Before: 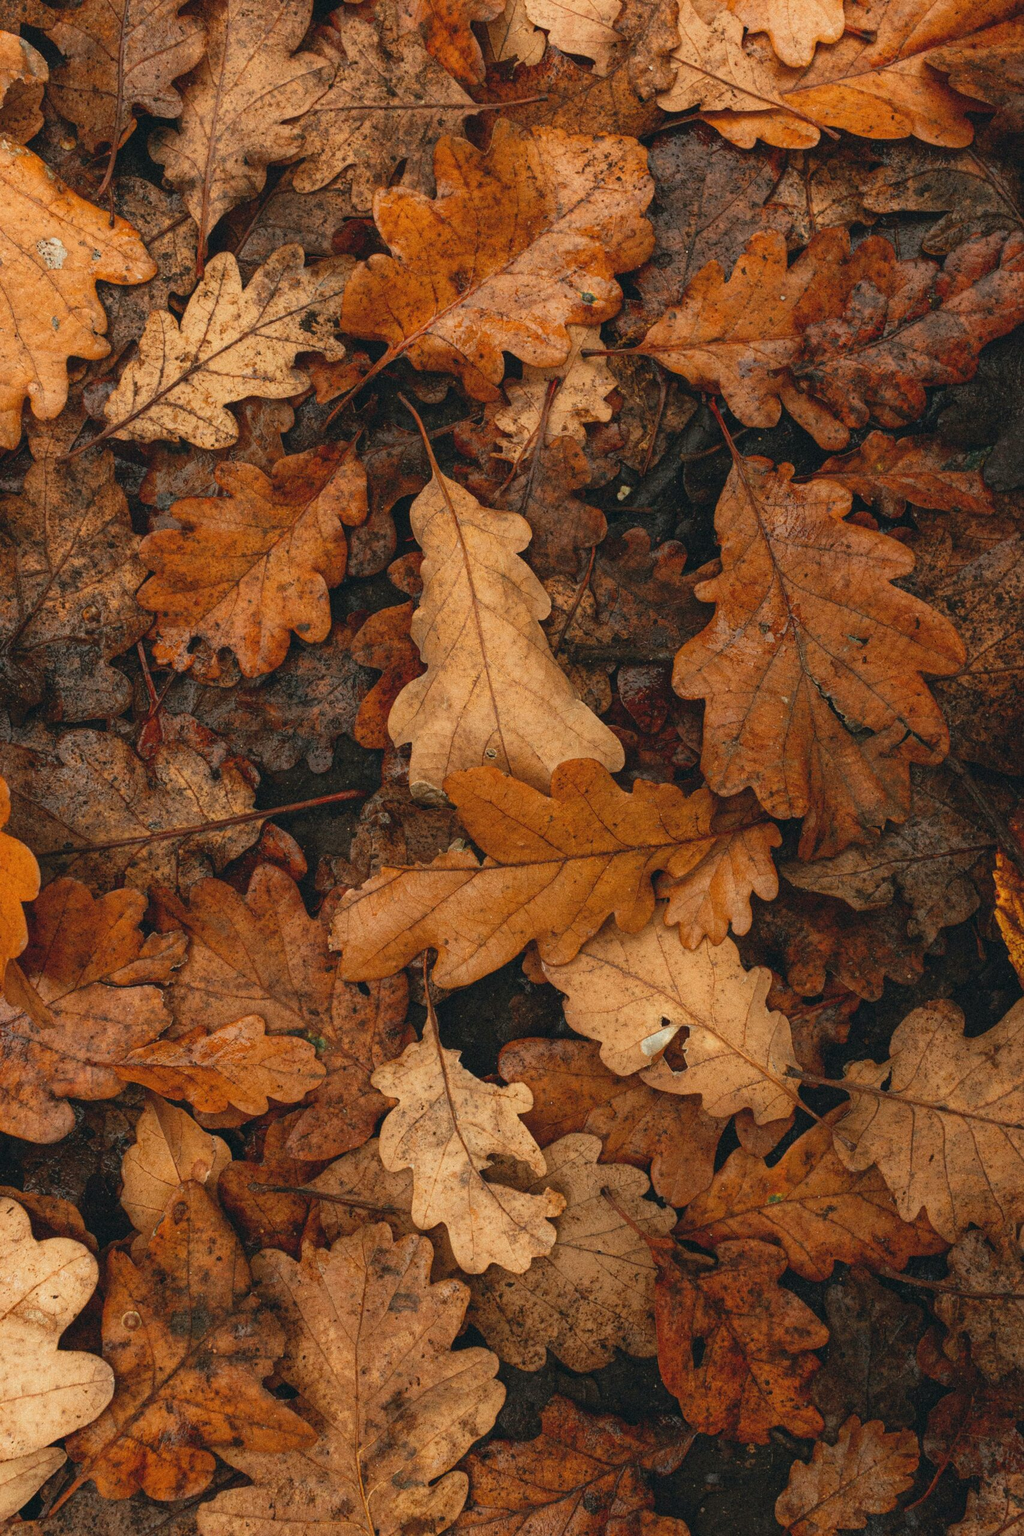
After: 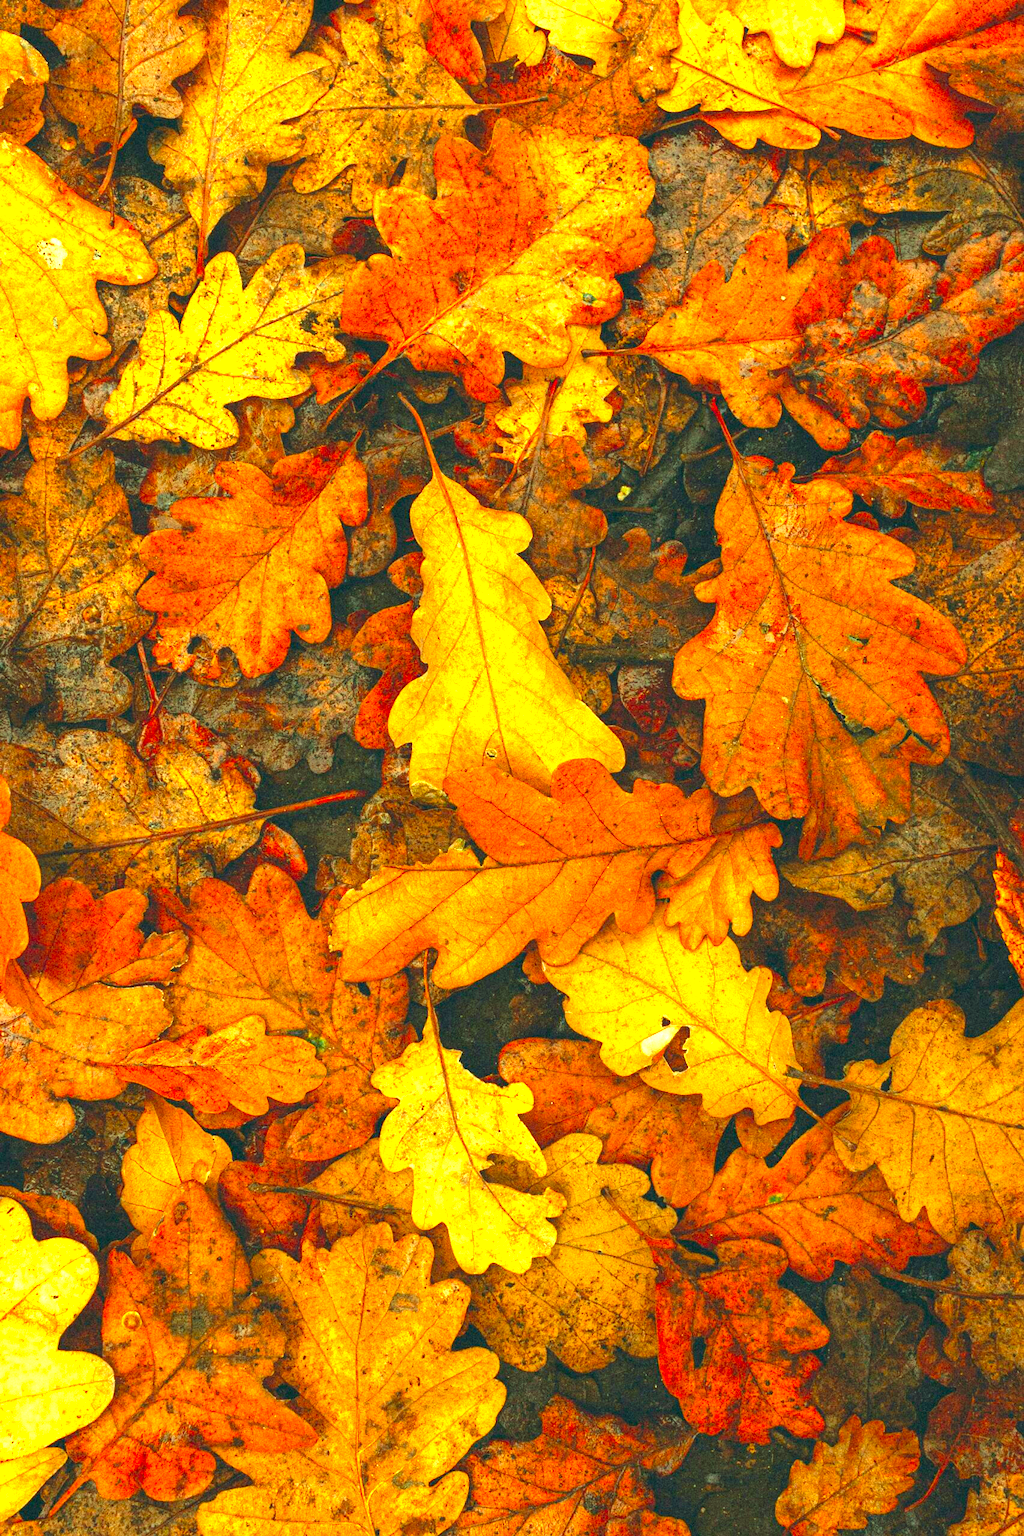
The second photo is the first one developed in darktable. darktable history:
exposure: black level correction 0, exposure 1.697 EV, compensate highlight preservation false
color correction: highlights a* -11.13, highlights b* 9.83, saturation 1.72
